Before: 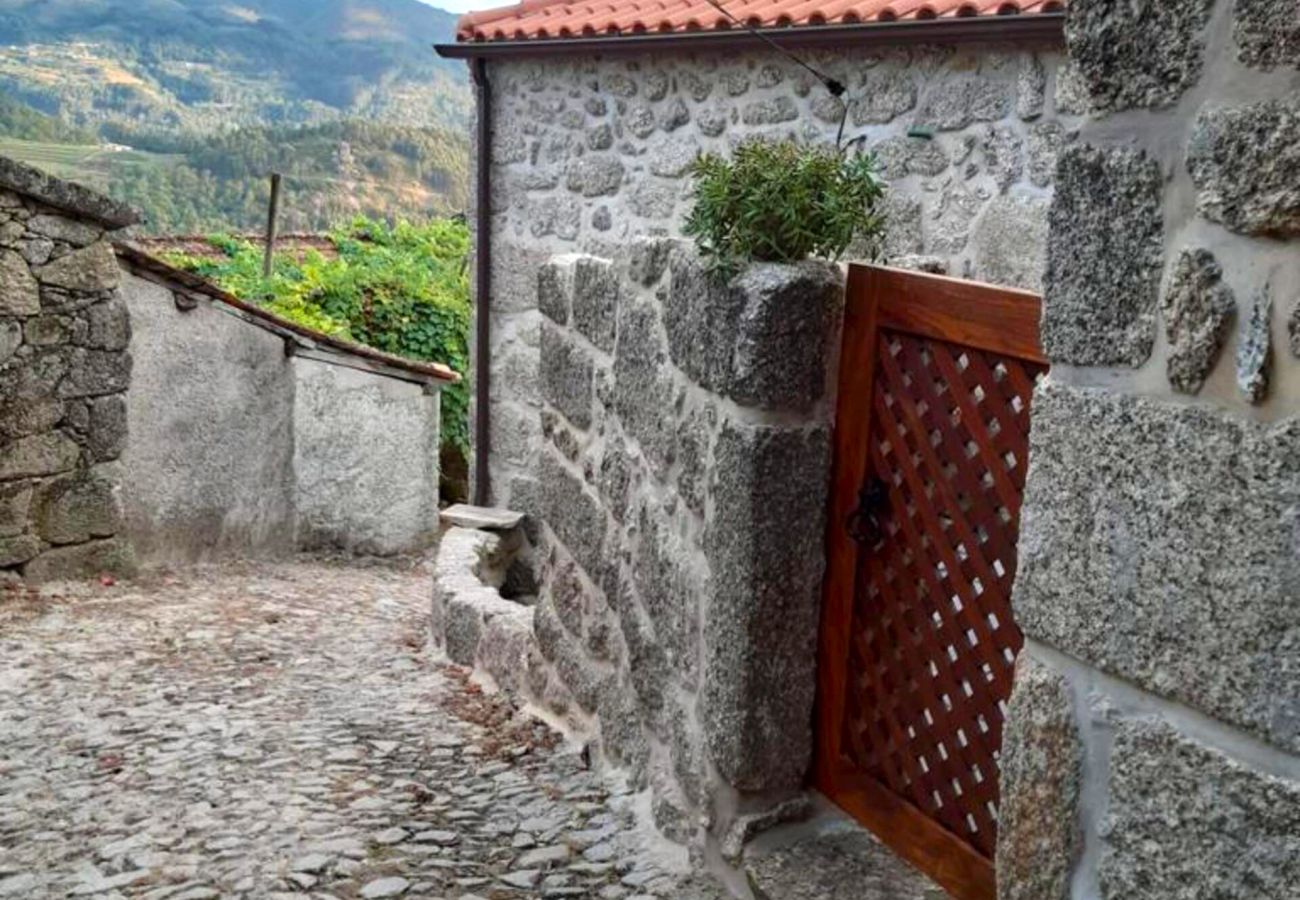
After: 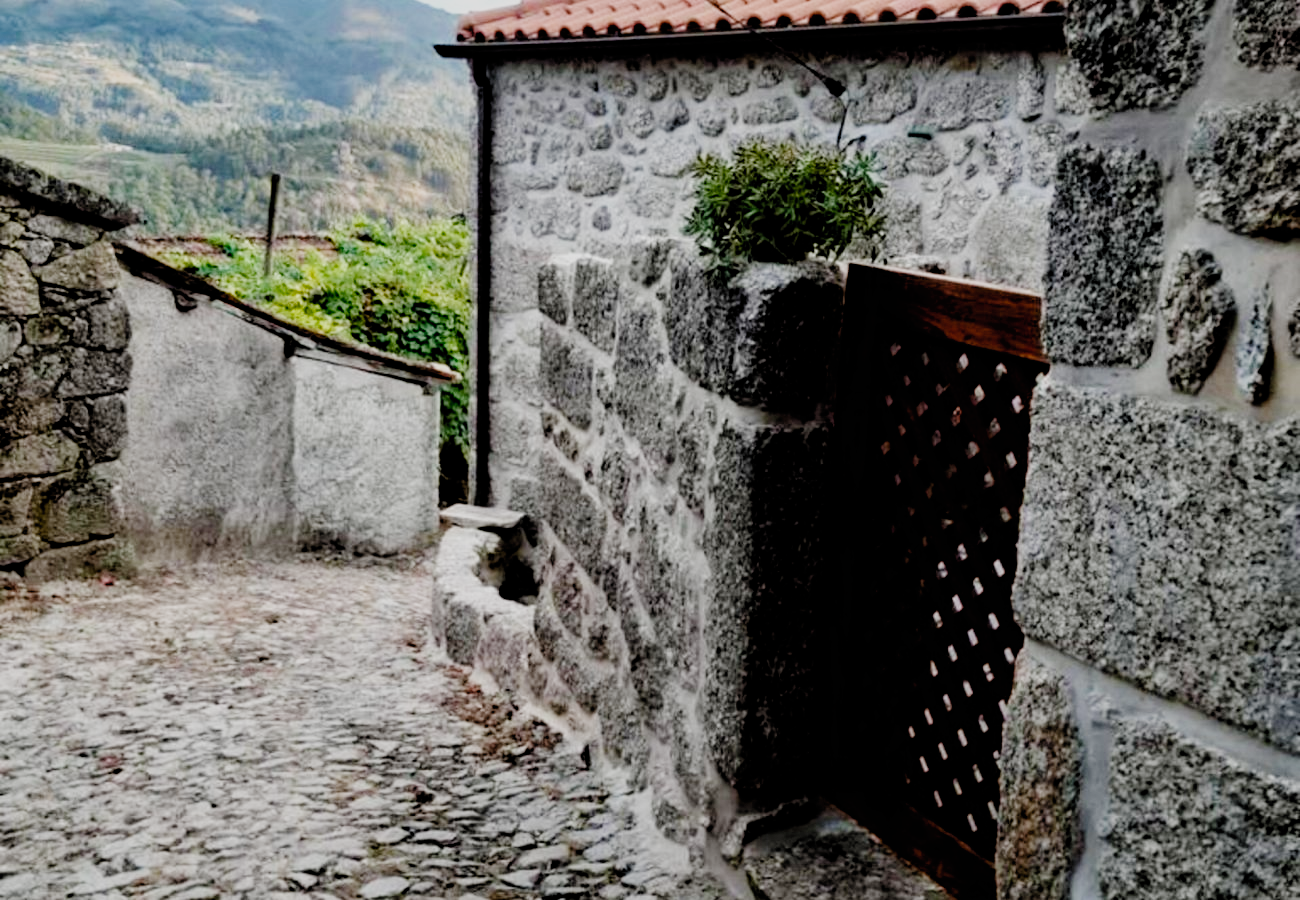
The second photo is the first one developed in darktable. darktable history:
filmic rgb: black relative exposure -2.85 EV, white relative exposure 4.56 EV, hardness 1.77, contrast 1.25, preserve chrominance no, color science v5 (2021)
contrast brightness saturation: contrast 0.11, saturation -0.17
